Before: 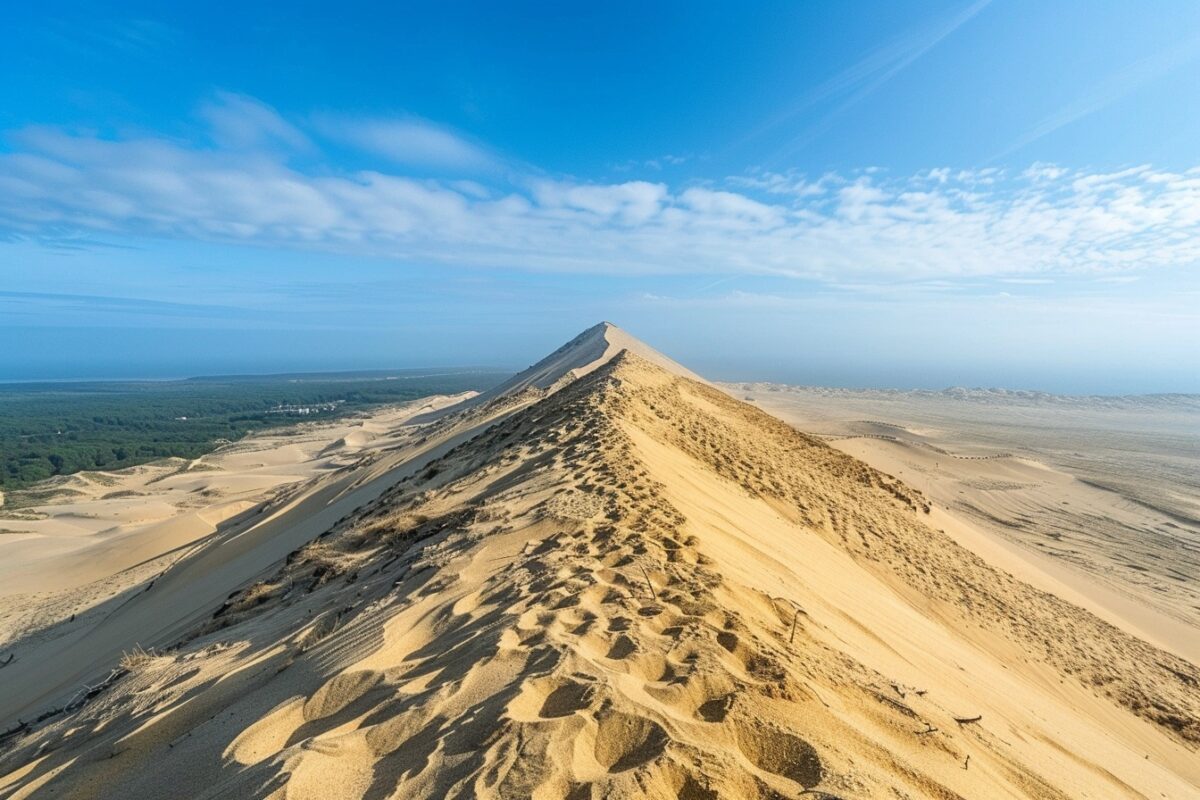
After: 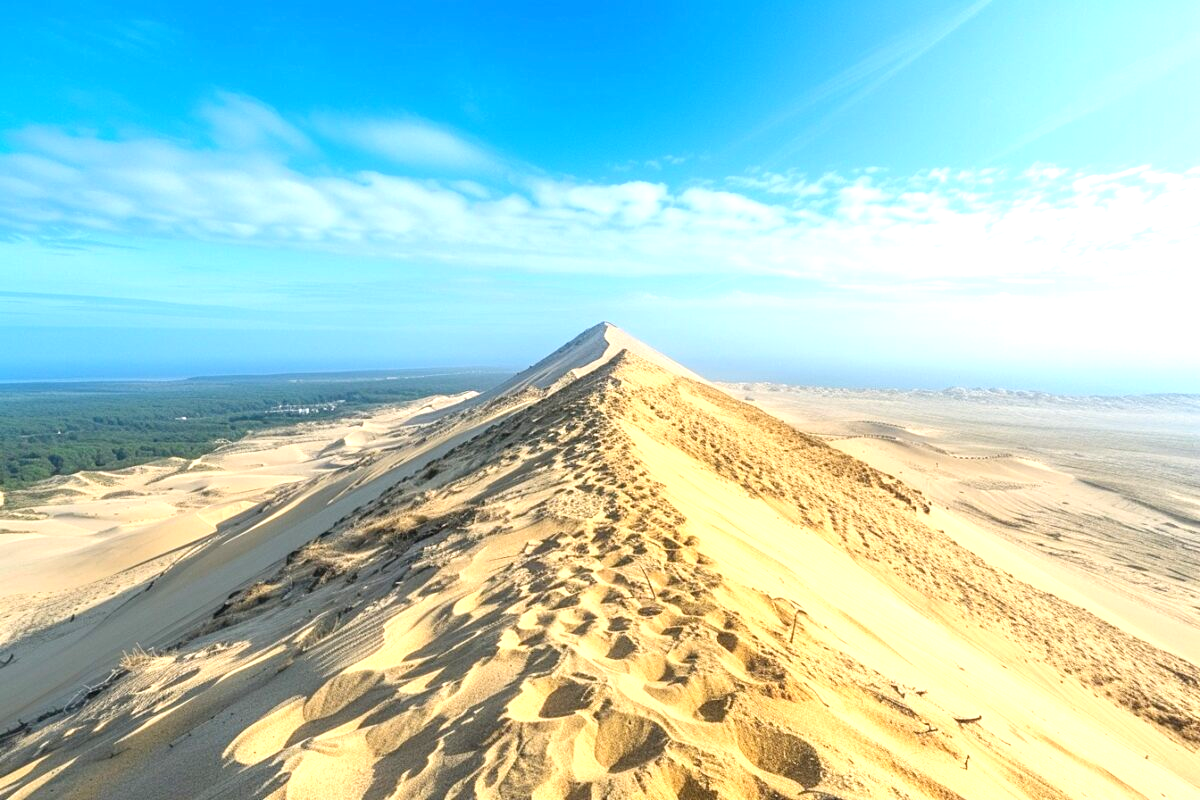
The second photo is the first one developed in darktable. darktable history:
exposure: black level correction 0, exposure 1.1 EV, compensate highlight preservation false
color balance rgb: contrast -10%
